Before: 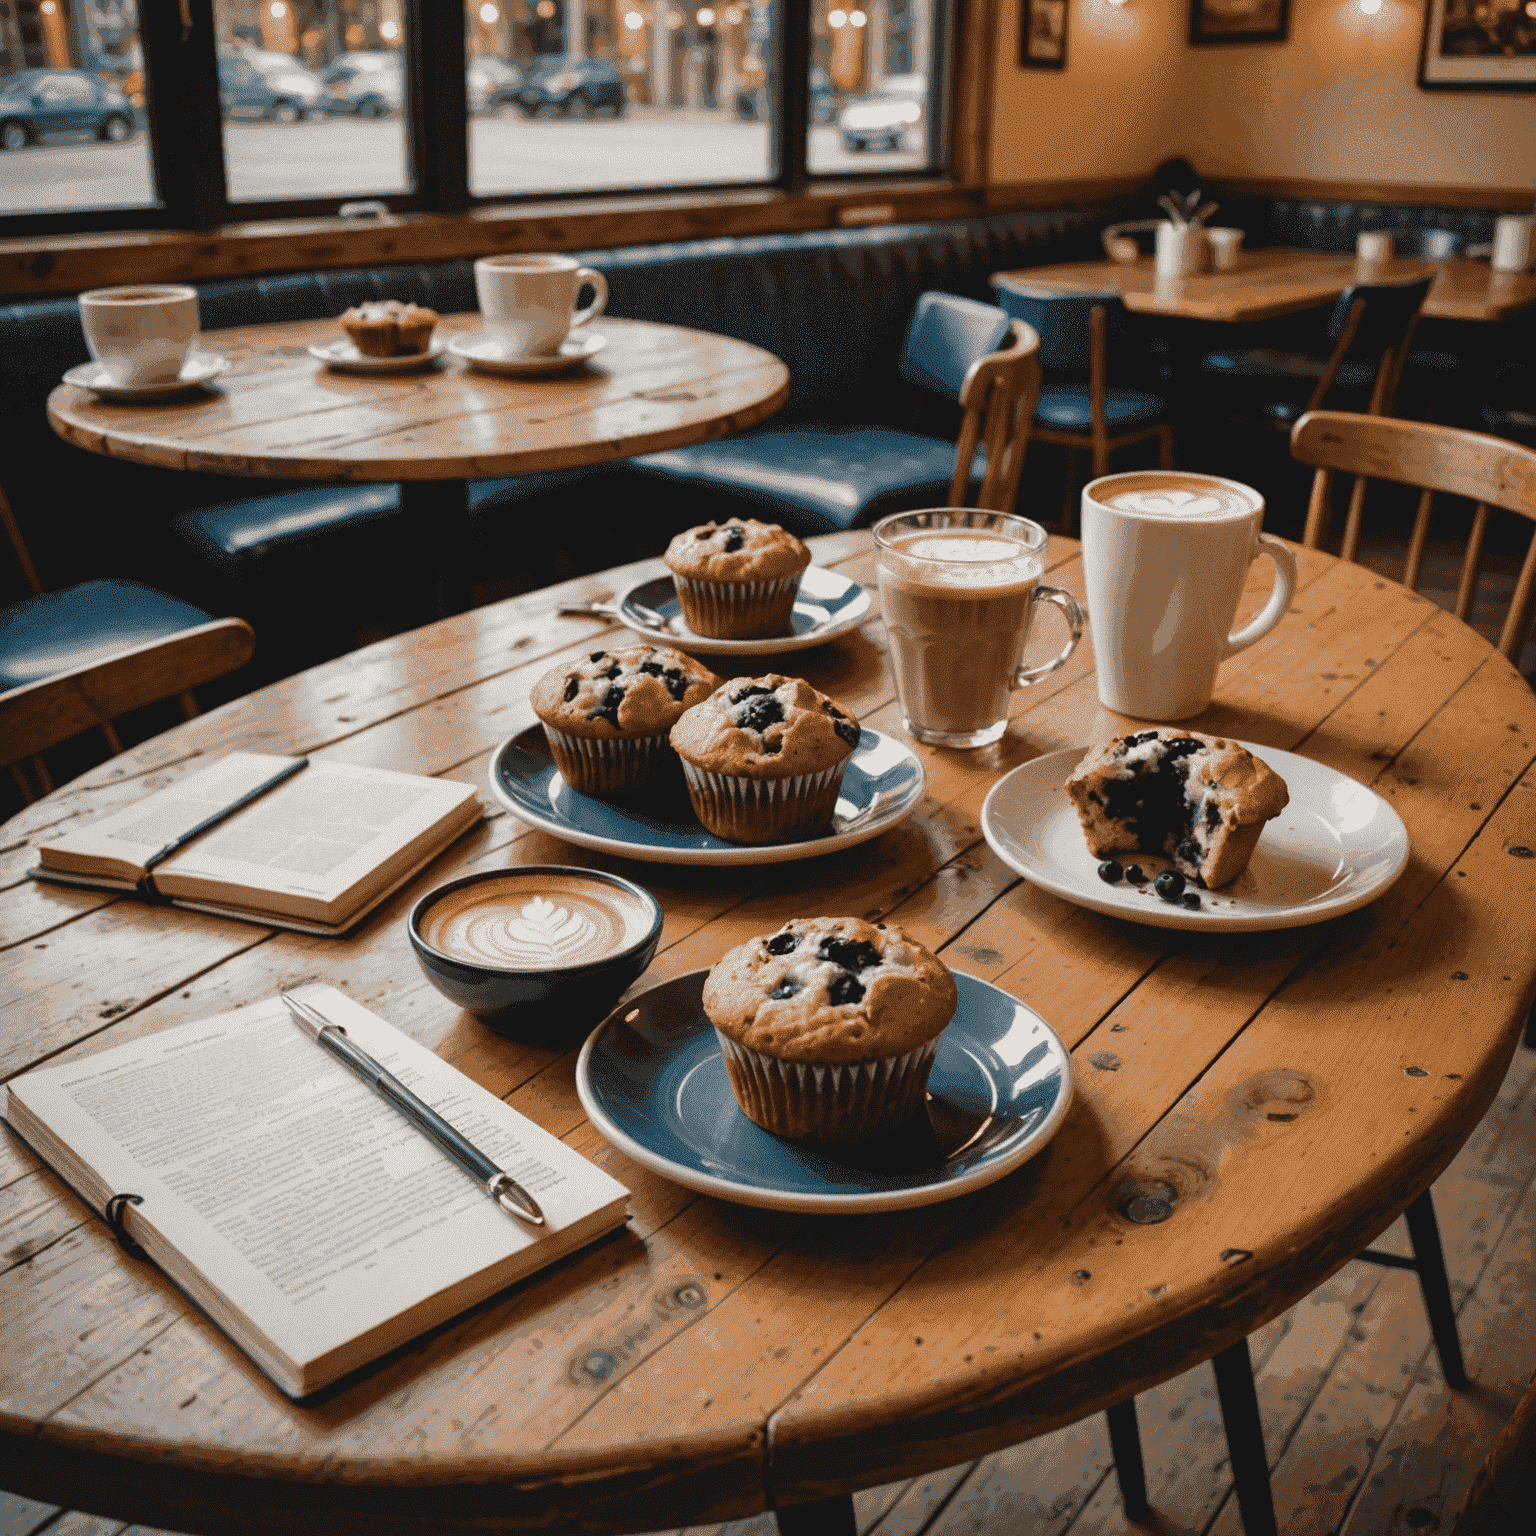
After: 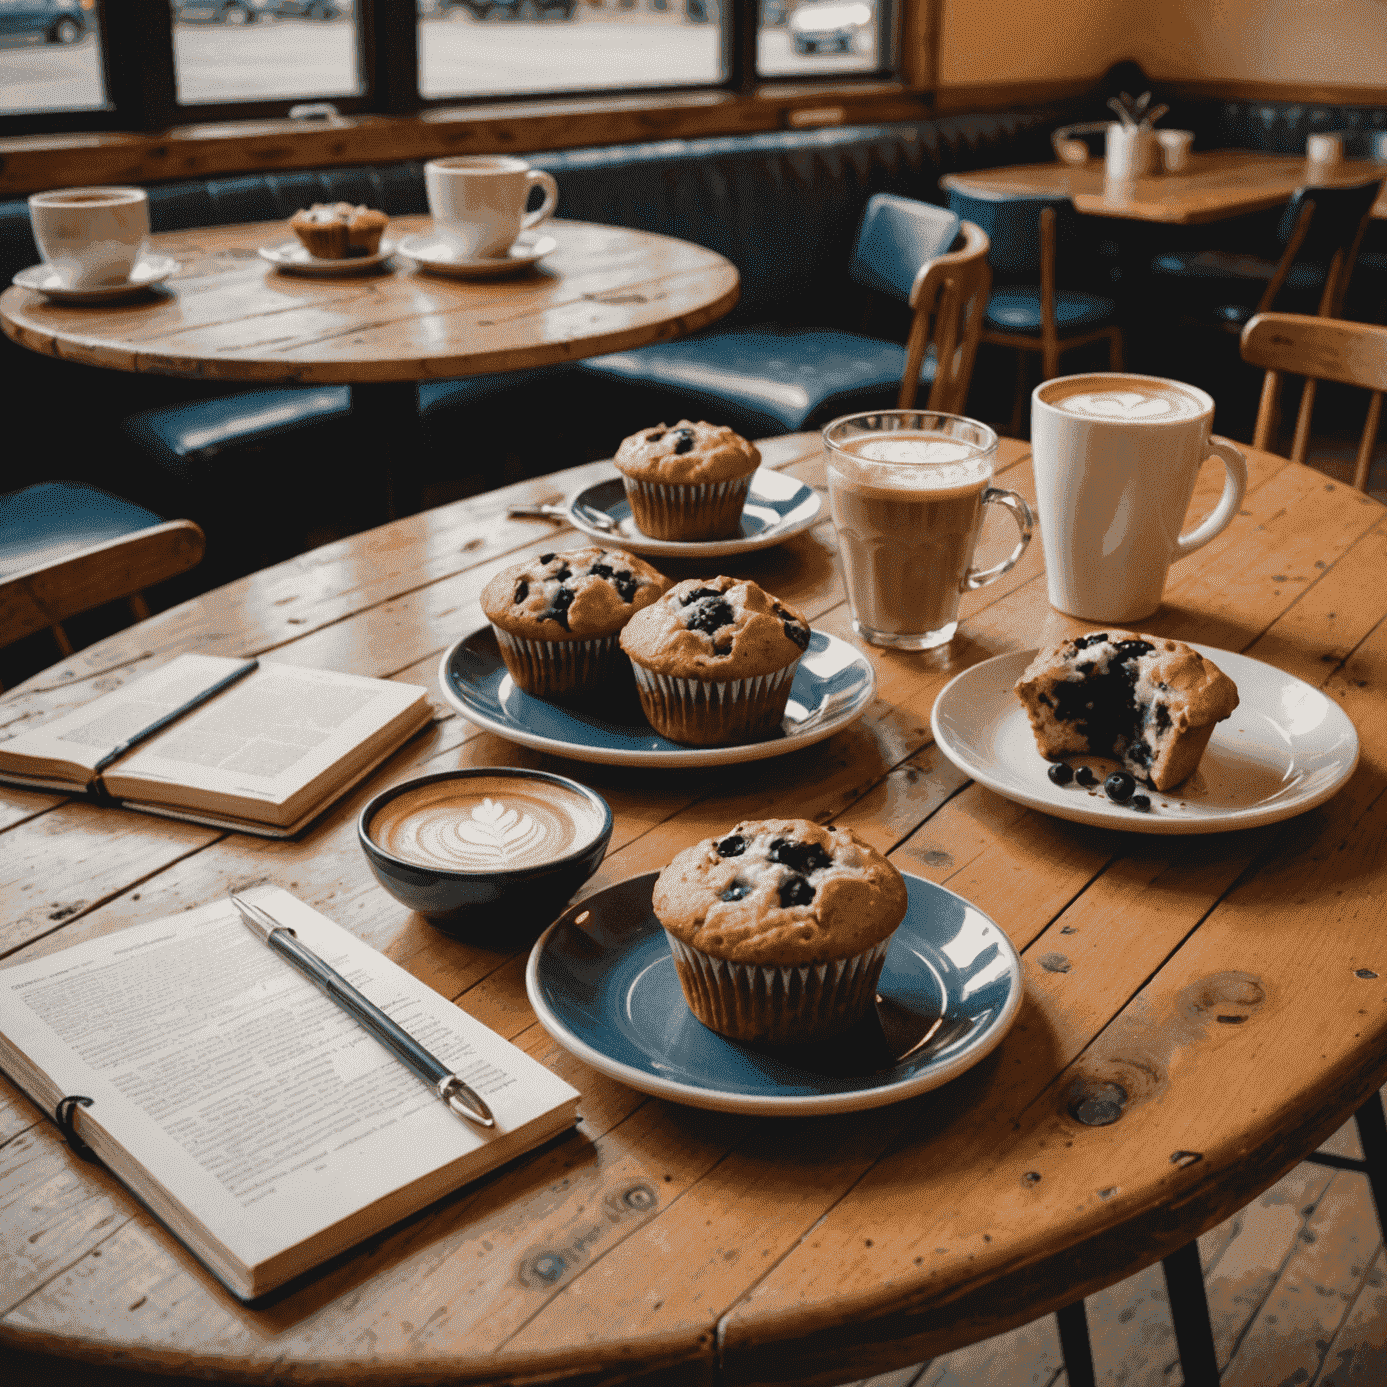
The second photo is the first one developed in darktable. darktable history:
white balance: emerald 1
crop: left 3.305%, top 6.436%, right 6.389%, bottom 3.258%
